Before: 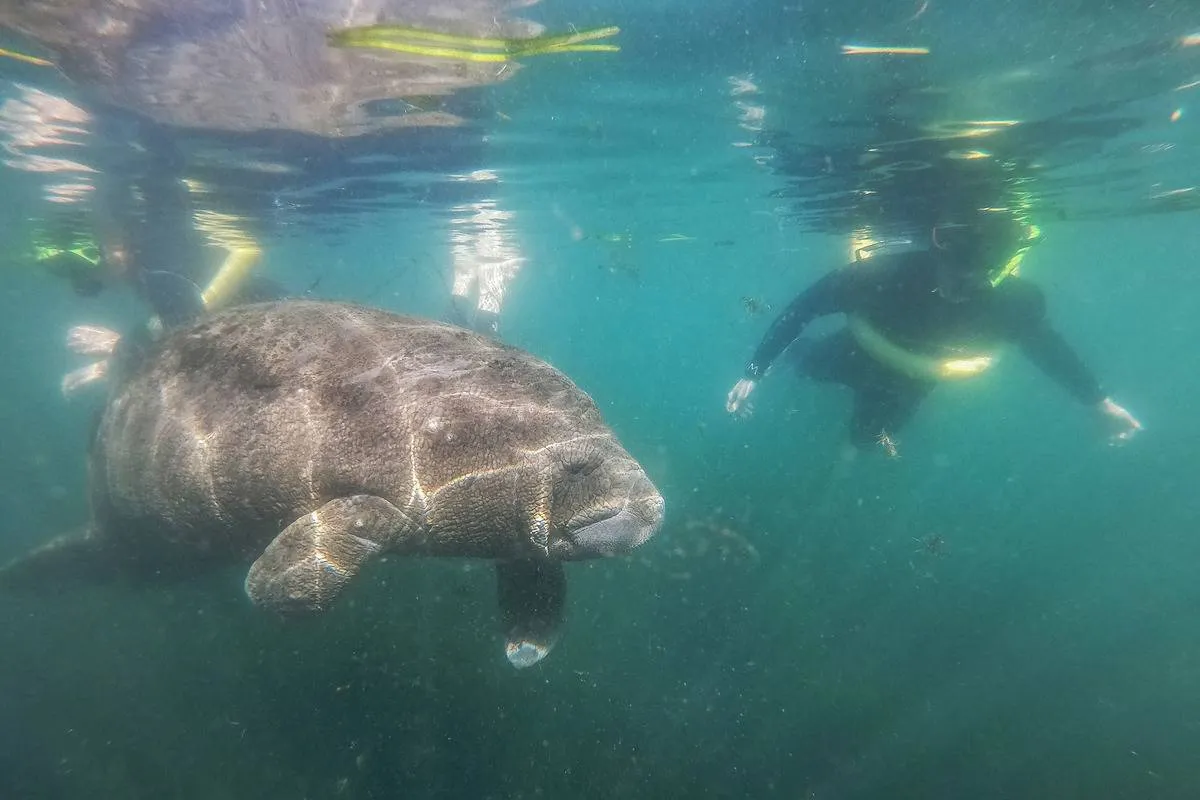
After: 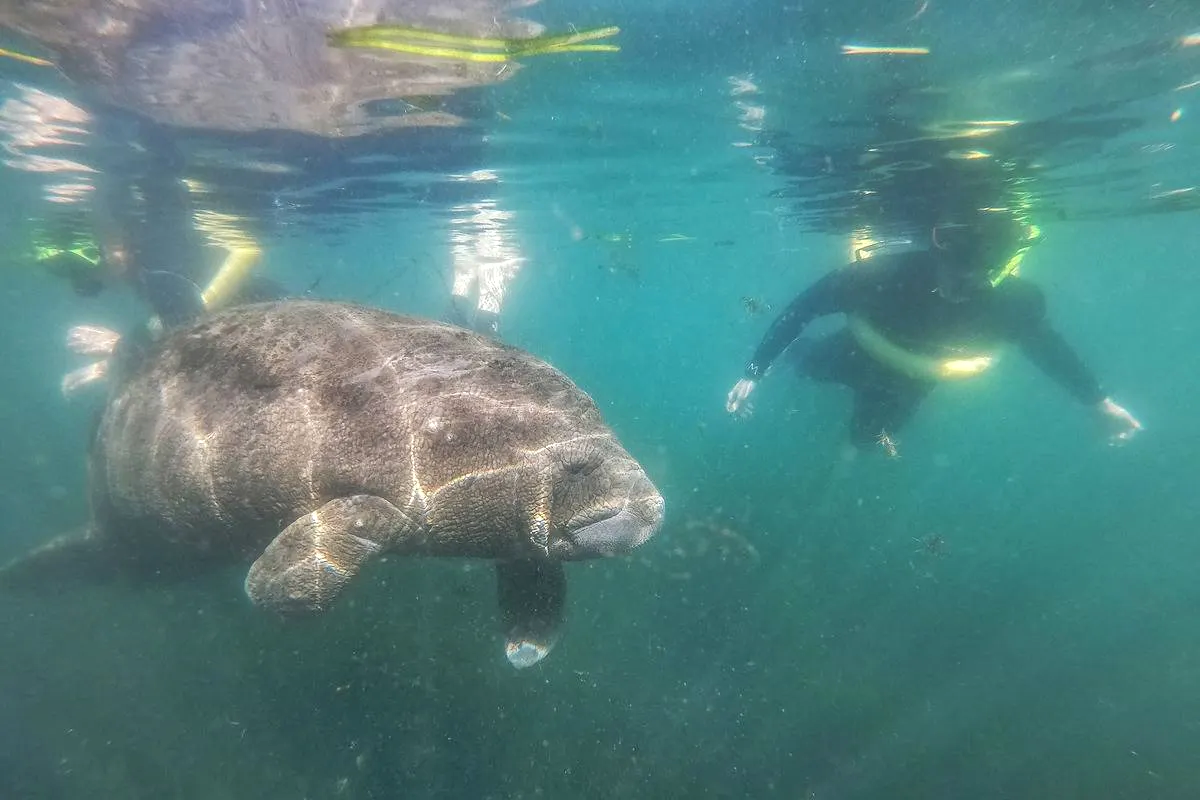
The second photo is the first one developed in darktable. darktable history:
shadows and highlights: shadows 59.15, soften with gaussian
exposure: exposure 0.207 EV, compensate highlight preservation false
